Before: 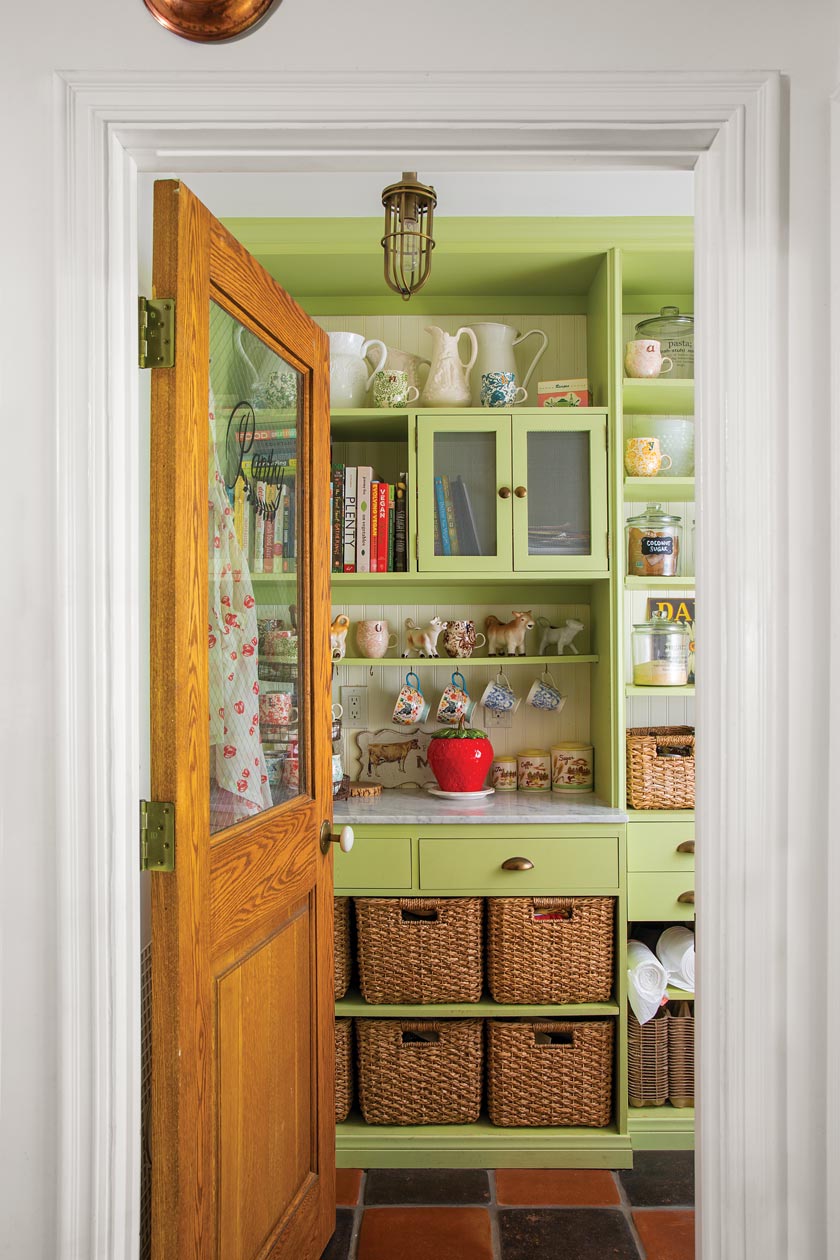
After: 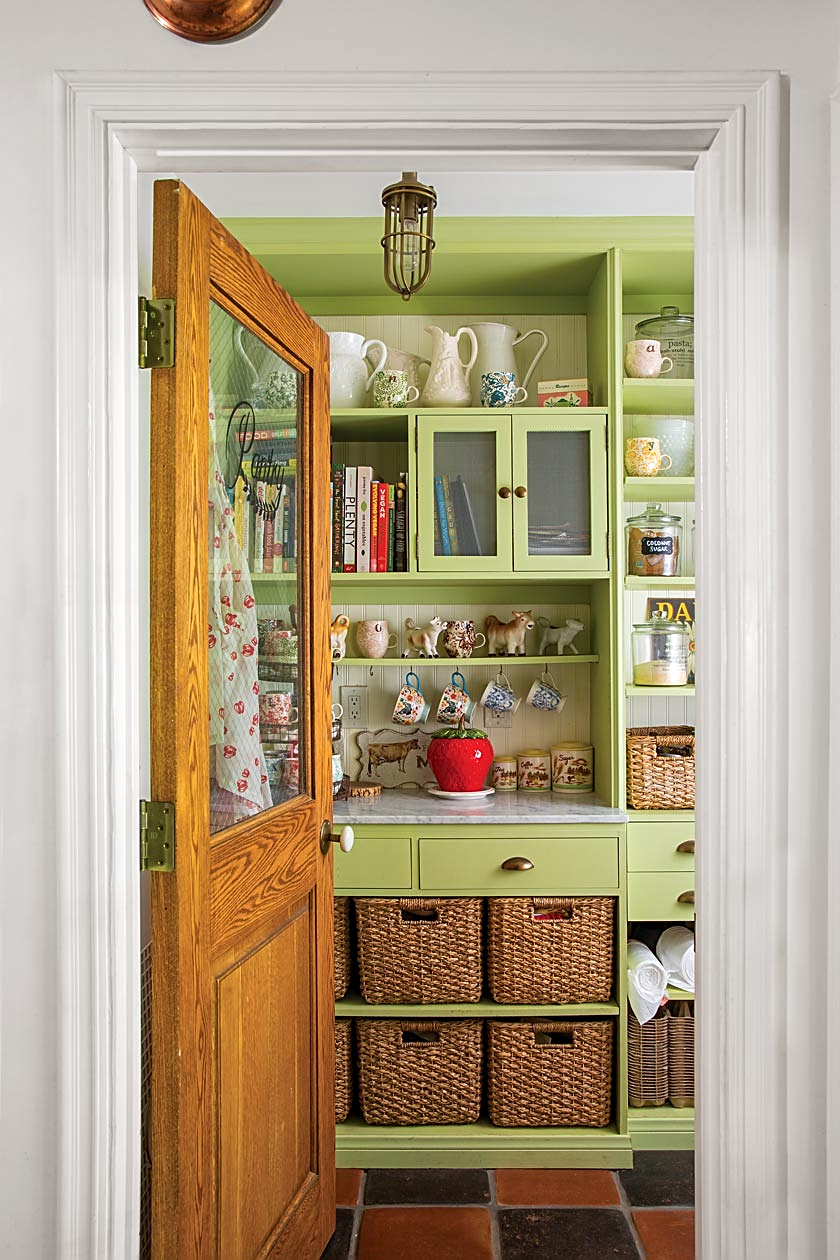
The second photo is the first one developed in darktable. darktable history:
sharpen: on, module defaults
local contrast: mode bilateral grid, contrast 20, coarseness 50, detail 130%, midtone range 0.2
